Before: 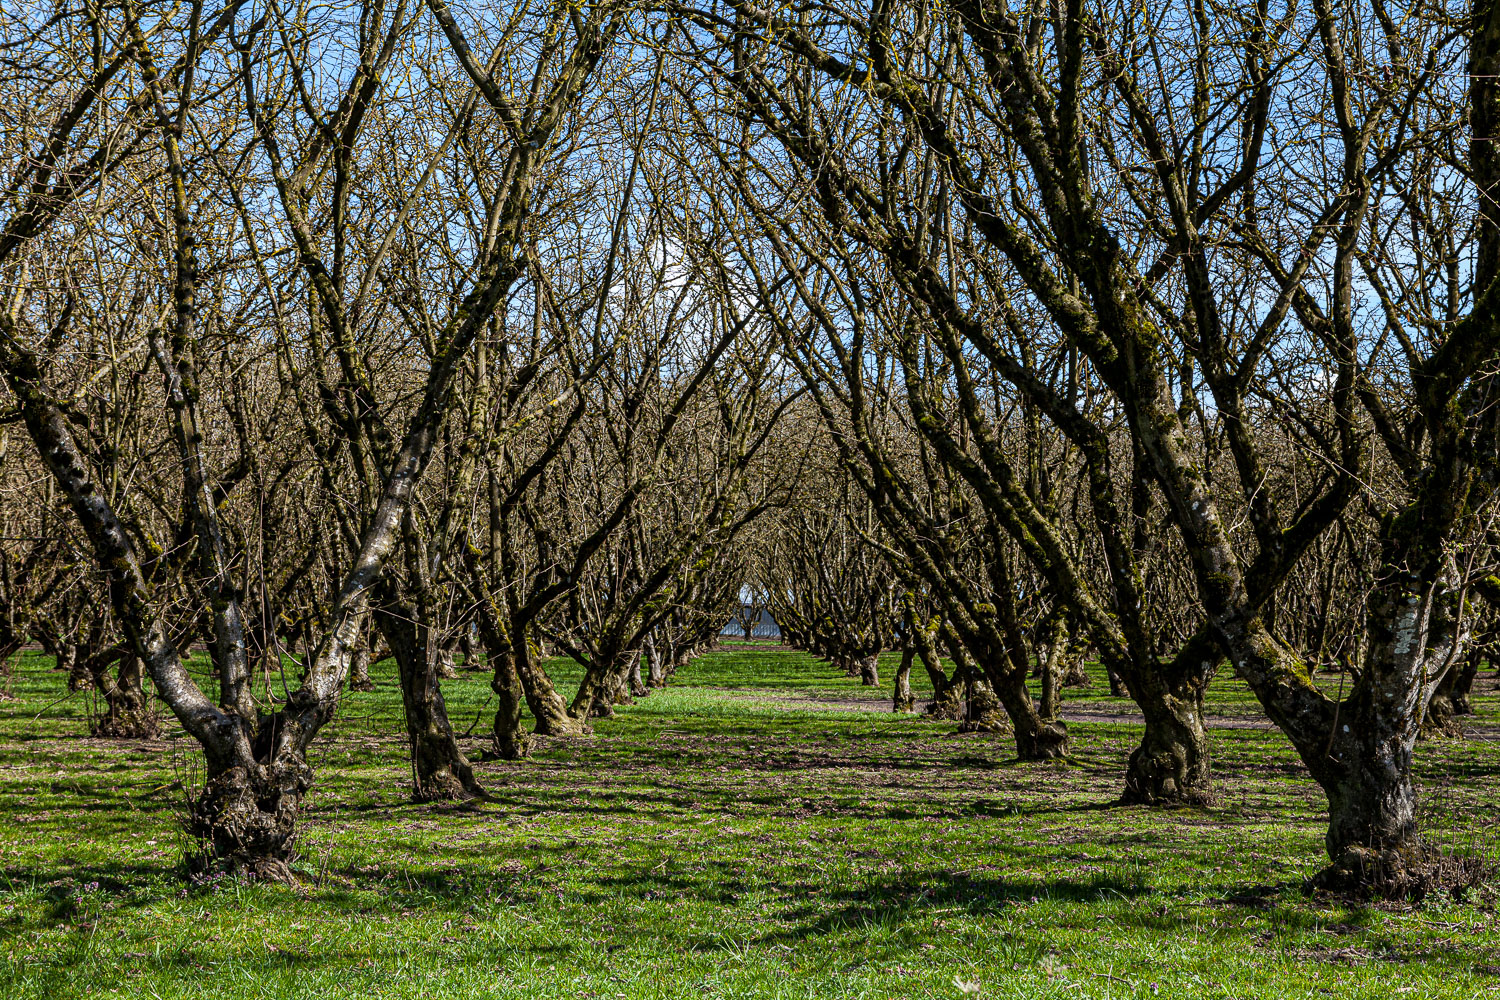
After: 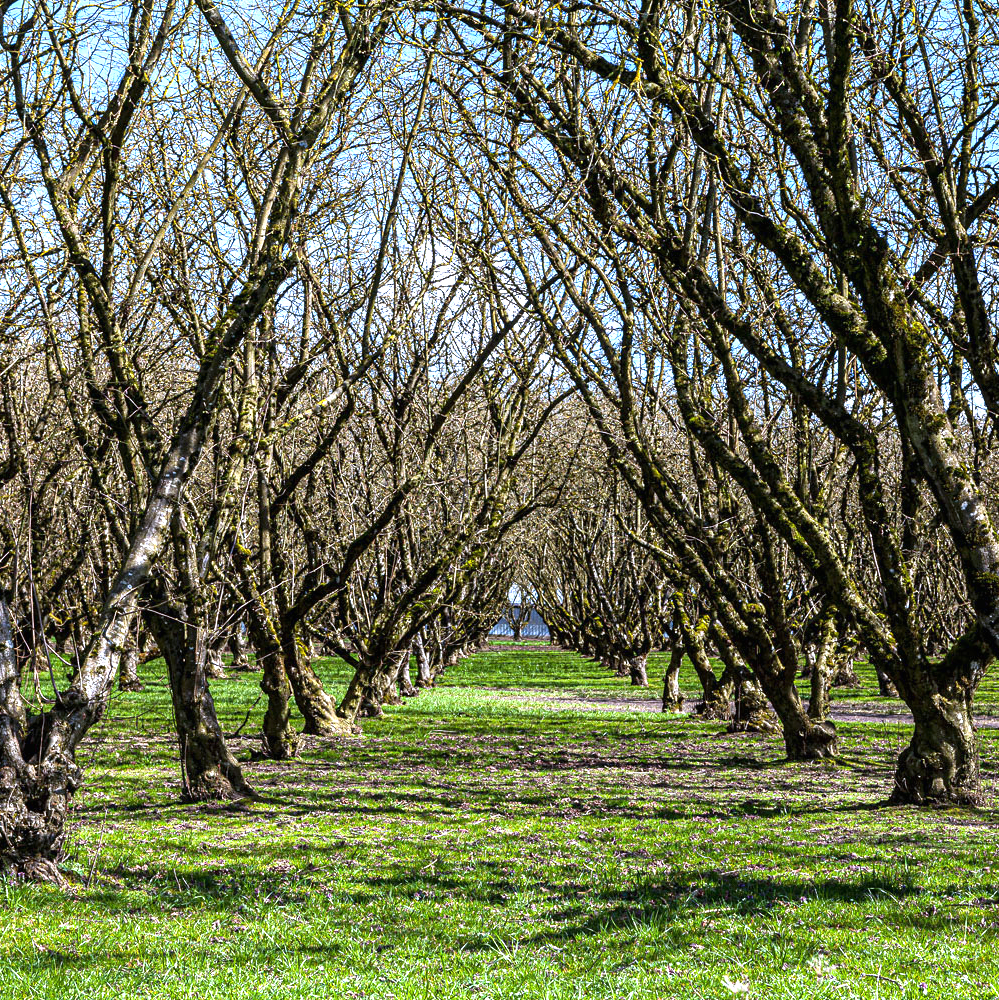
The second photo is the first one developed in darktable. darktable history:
white balance: red 0.967, blue 1.119, emerald 0.756
crop: left 15.419%, right 17.914%
exposure: black level correction 0, exposure 1 EV, compensate exposure bias true, compensate highlight preservation false
